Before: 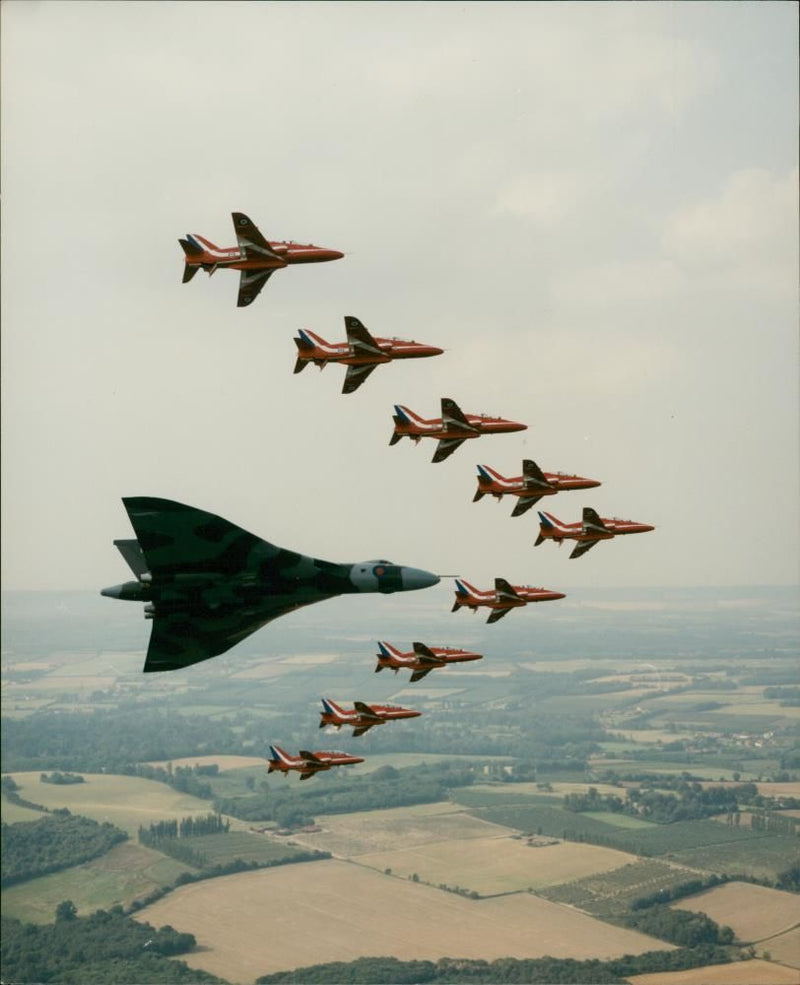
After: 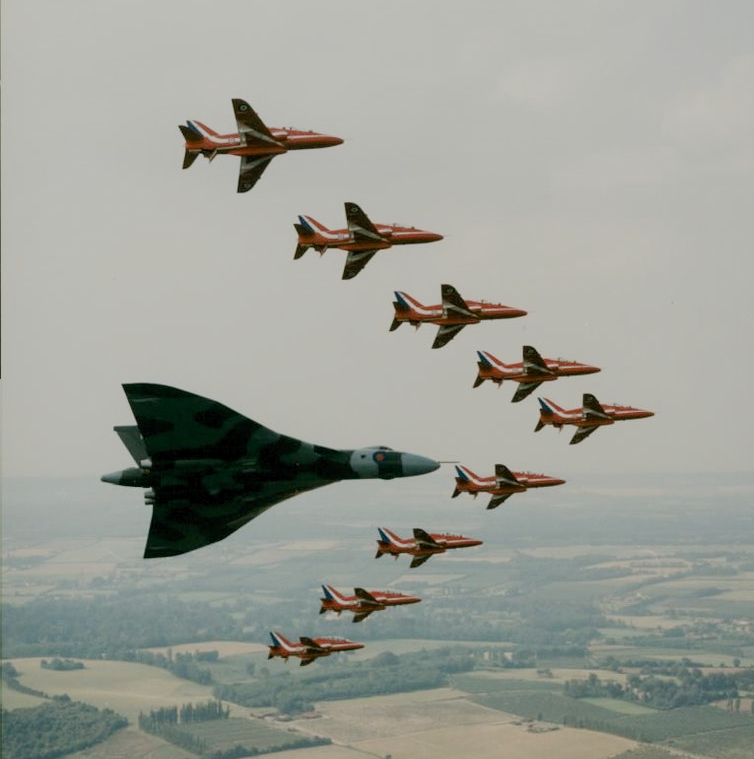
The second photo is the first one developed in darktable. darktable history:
crop and rotate: angle 0.03°, top 11.643%, right 5.651%, bottom 11.189%
sigmoid: contrast 1.05, skew -0.15
levels: levels [0.016, 0.484, 0.953]
